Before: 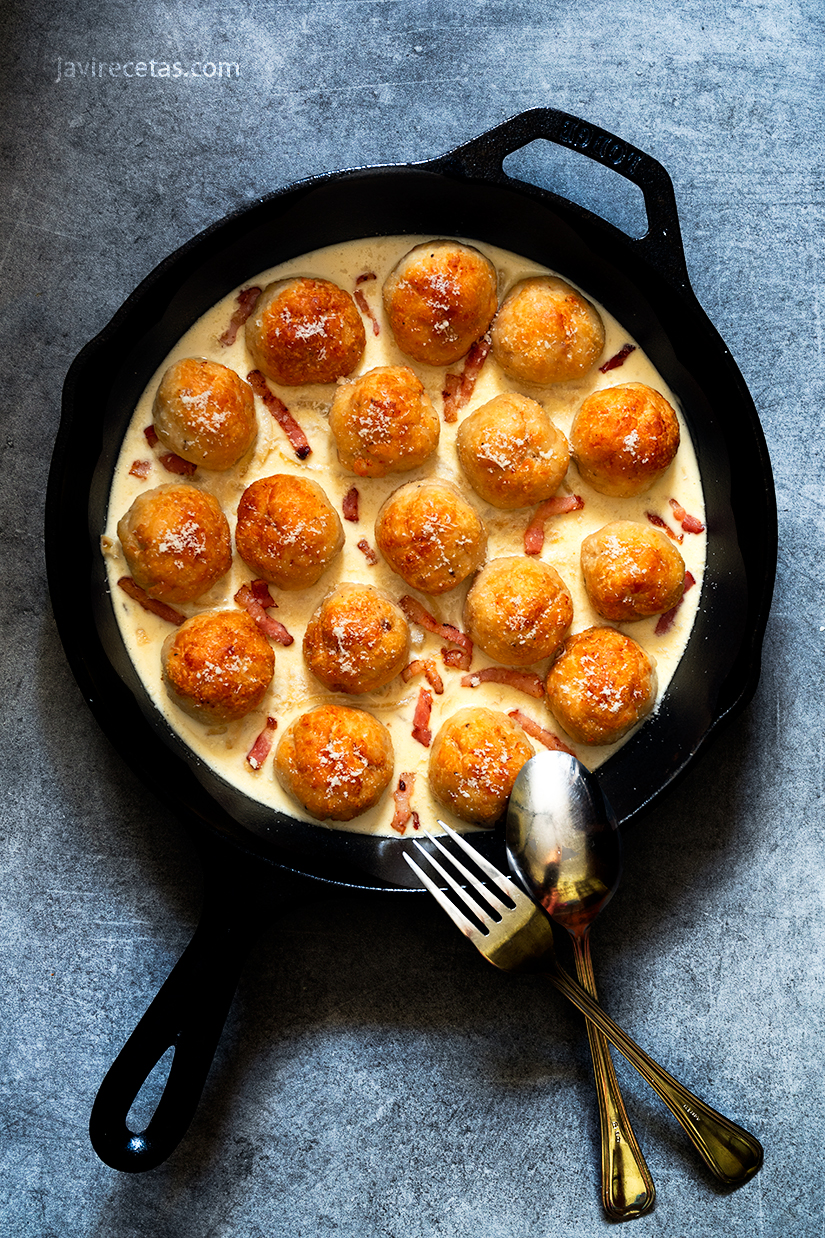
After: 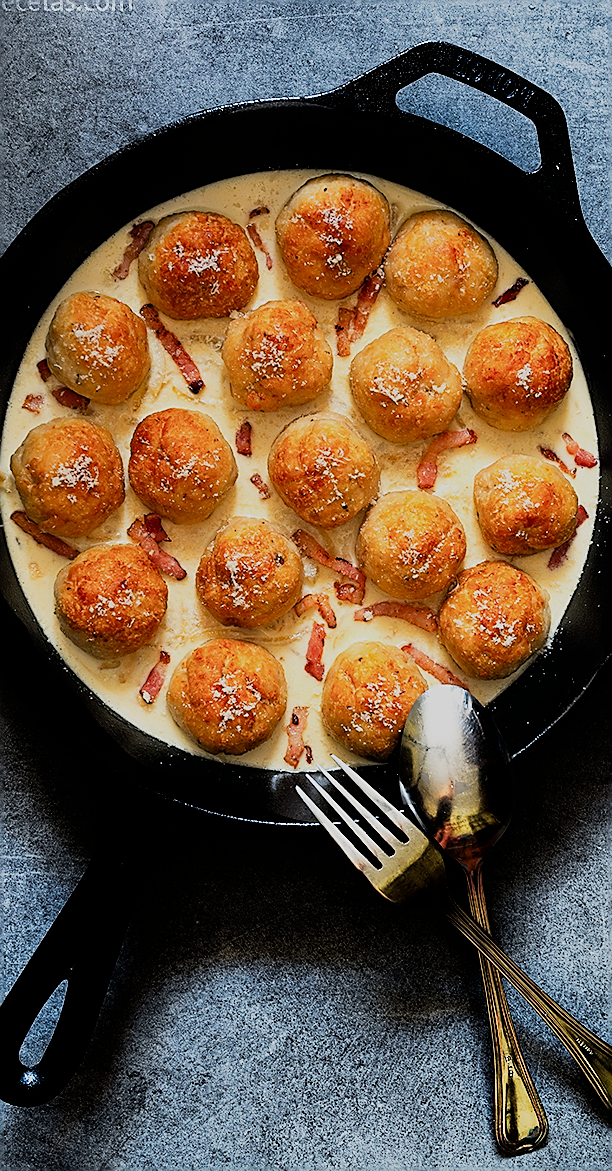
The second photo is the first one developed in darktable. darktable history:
crop and rotate: left 13.084%, top 5.352%, right 12.621%
filmic rgb: black relative exposure -7.65 EV, white relative exposure 4.56 EV, hardness 3.61
sharpen: radius 1.379, amount 1.239, threshold 0.724
